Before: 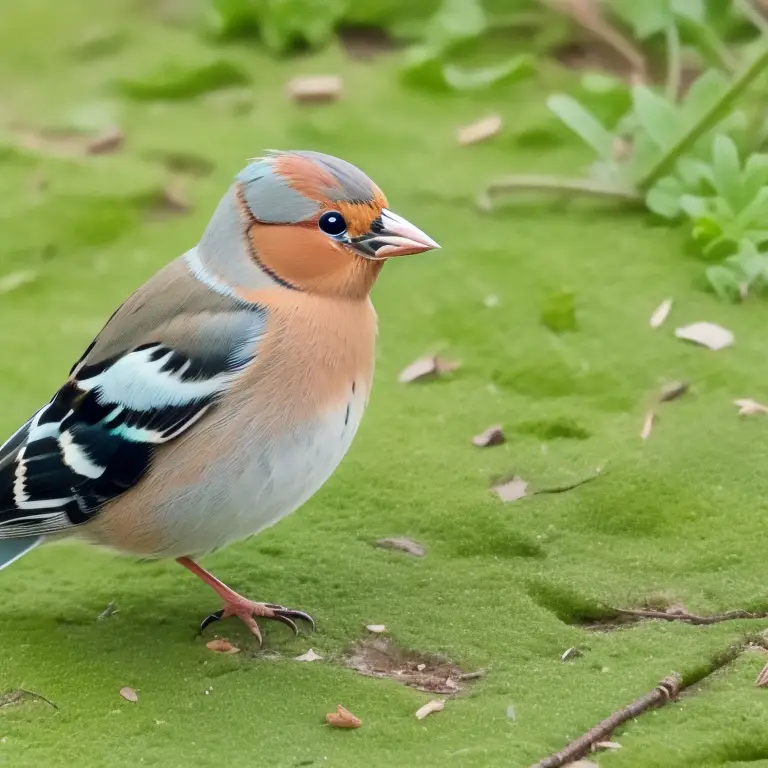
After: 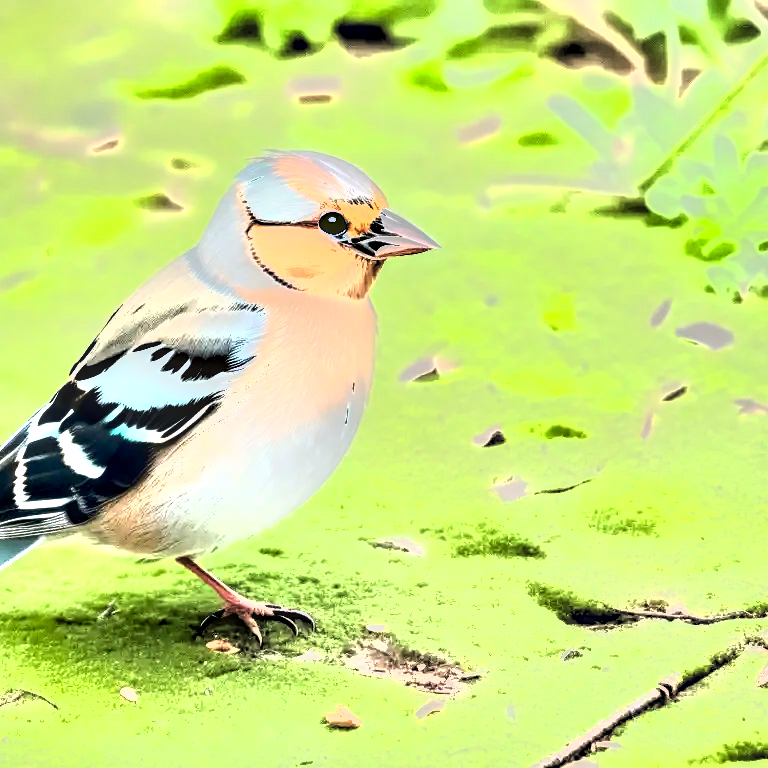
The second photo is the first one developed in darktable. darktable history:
shadows and highlights: highlights color adjustment 0%, soften with gaussian
local contrast: highlights 61%, detail 143%, midtone range 0.428
exposure: black level correction 0.005, exposure 2.084 EV, compensate highlight preservation false
